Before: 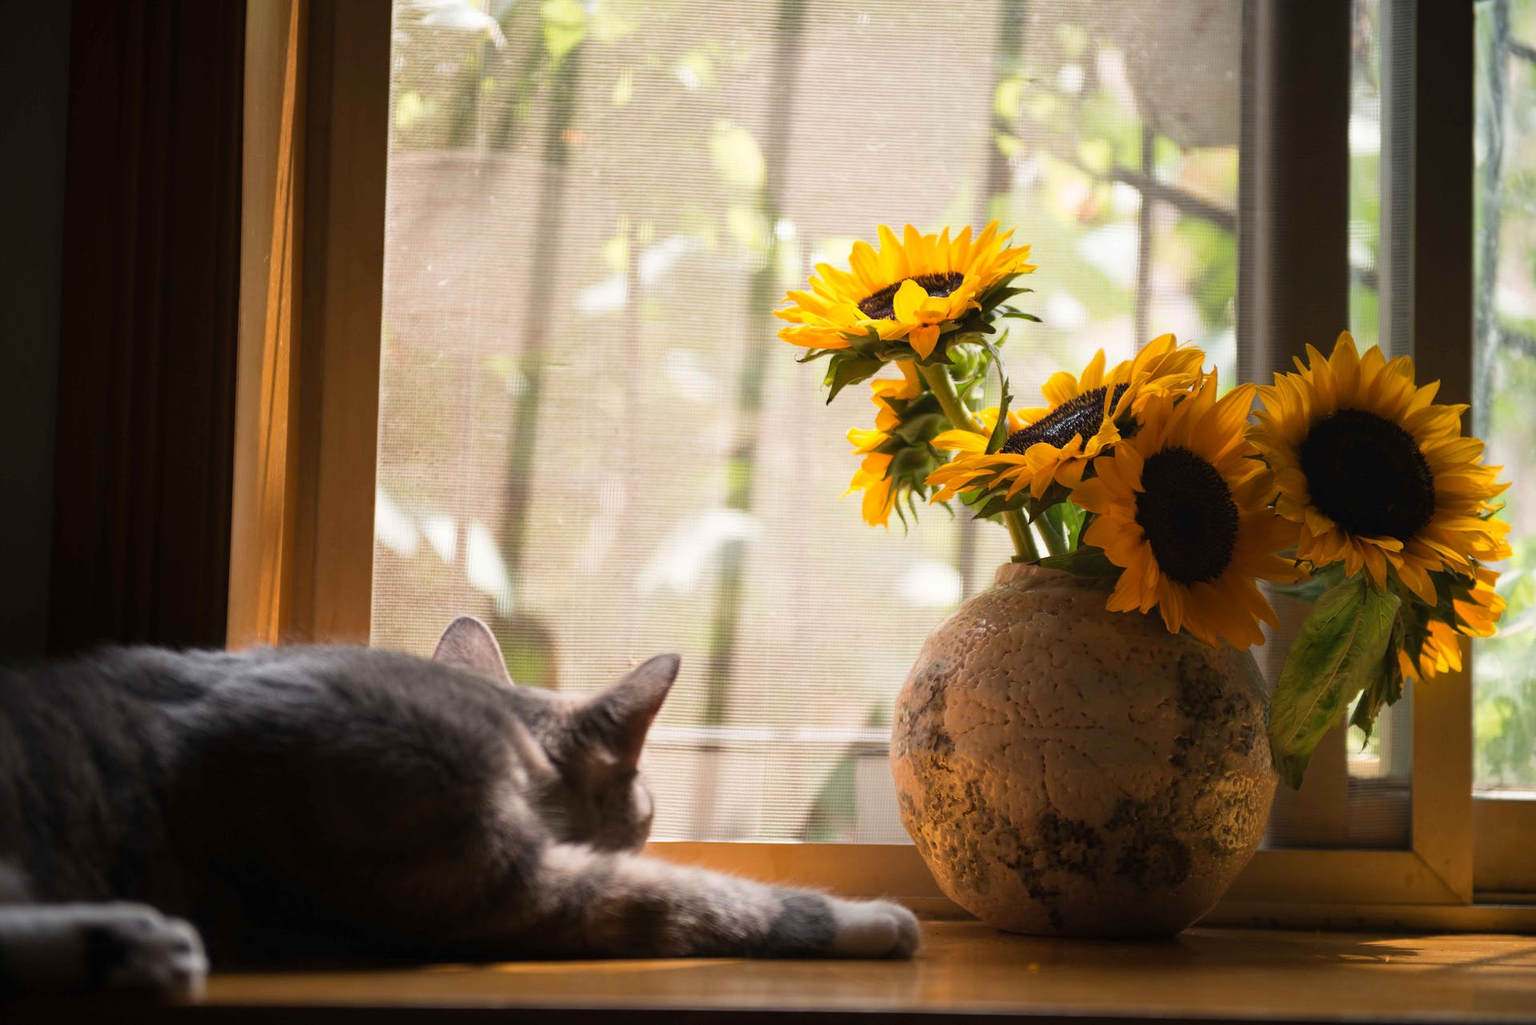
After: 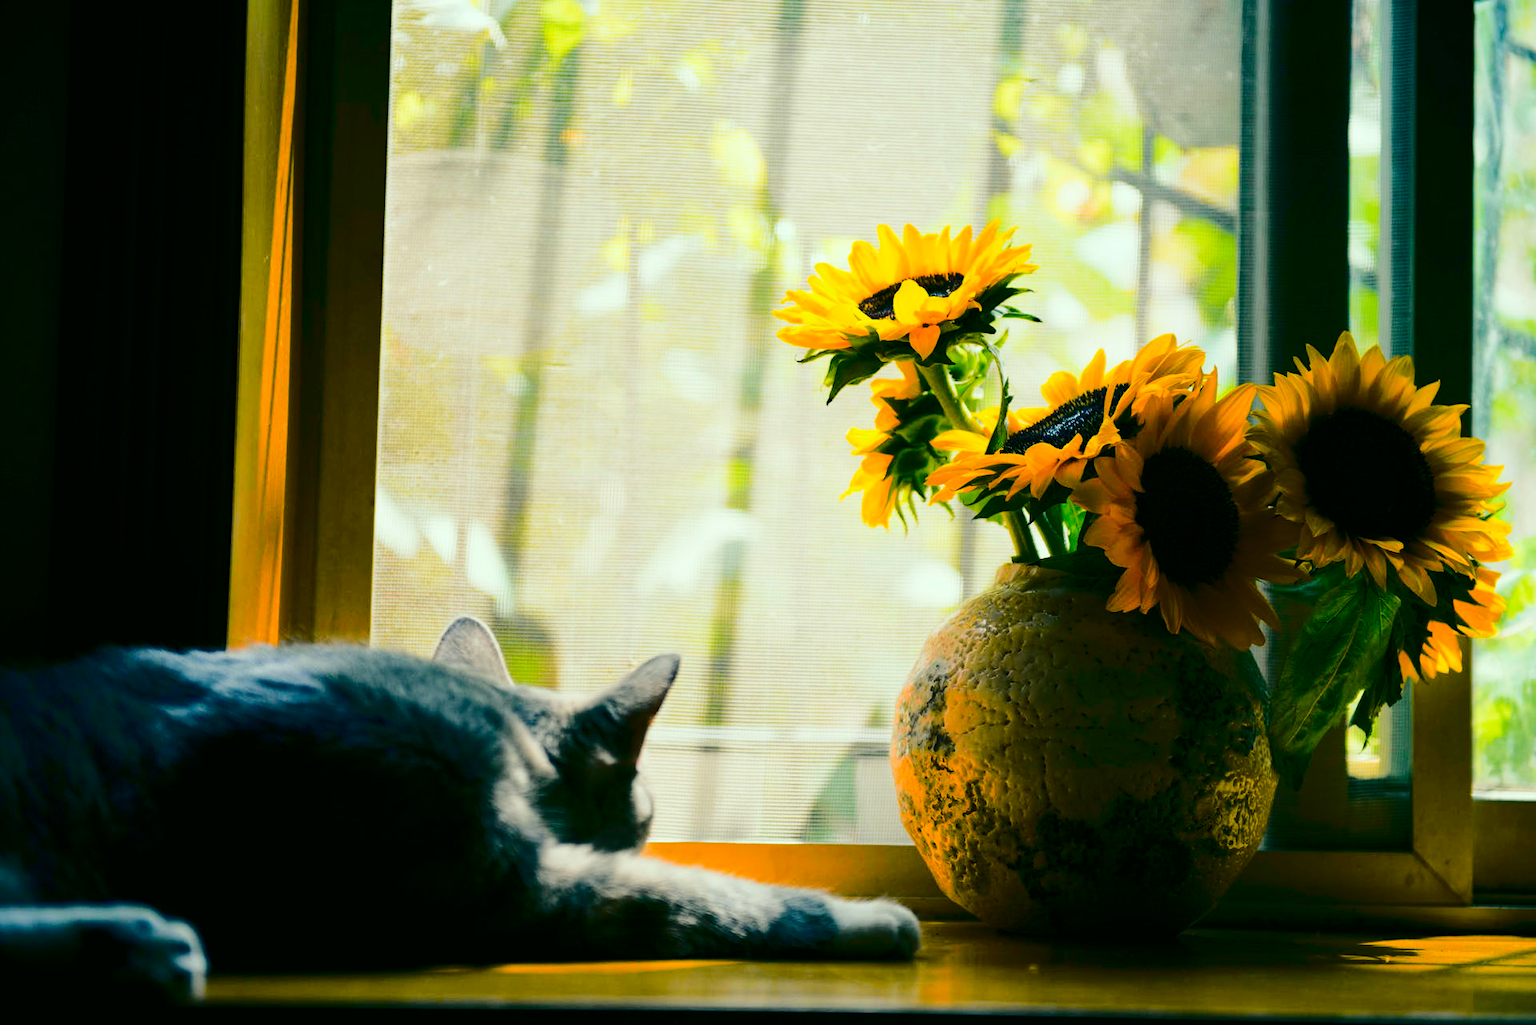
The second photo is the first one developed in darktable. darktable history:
color correction: highlights a* -7.33, highlights b* 1.26, shadows a* -3.55, saturation 1.4
color balance rgb: shadows lift › luminance -28.76%, shadows lift › chroma 10%, shadows lift › hue 230°, power › chroma 0.5%, power › hue 215°, highlights gain › luminance 7.14%, highlights gain › chroma 1%, highlights gain › hue 50°, global offset › luminance -0.29%, global offset › hue 260°, perceptual saturation grading › global saturation 20%, perceptual saturation grading › highlights -13.92%, perceptual saturation grading › shadows 50%
tone curve: curves: ch0 [(0, 0) (0.094, 0.039) (0.243, 0.155) (0.411, 0.482) (0.479, 0.583) (0.654, 0.742) (0.793, 0.851) (0.994, 0.974)]; ch1 [(0, 0) (0.161, 0.092) (0.35, 0.33) (0.392, 0.392) (0.456, 0.456) (0.505, 0.502) (0.537, 0.518) (0.553, 0.53) (0.573, 0.569) (0.718, 0.718) (1, 1)]; ch2 [(0, 0) (0.346, 0.362) (0.411, 0.412) (0.502, 0.502) (0.531, 0.521) (0.576, 0.553) (0.615, 0.621) (1, 1)], color space Lab, independent channels, preserve colors none
